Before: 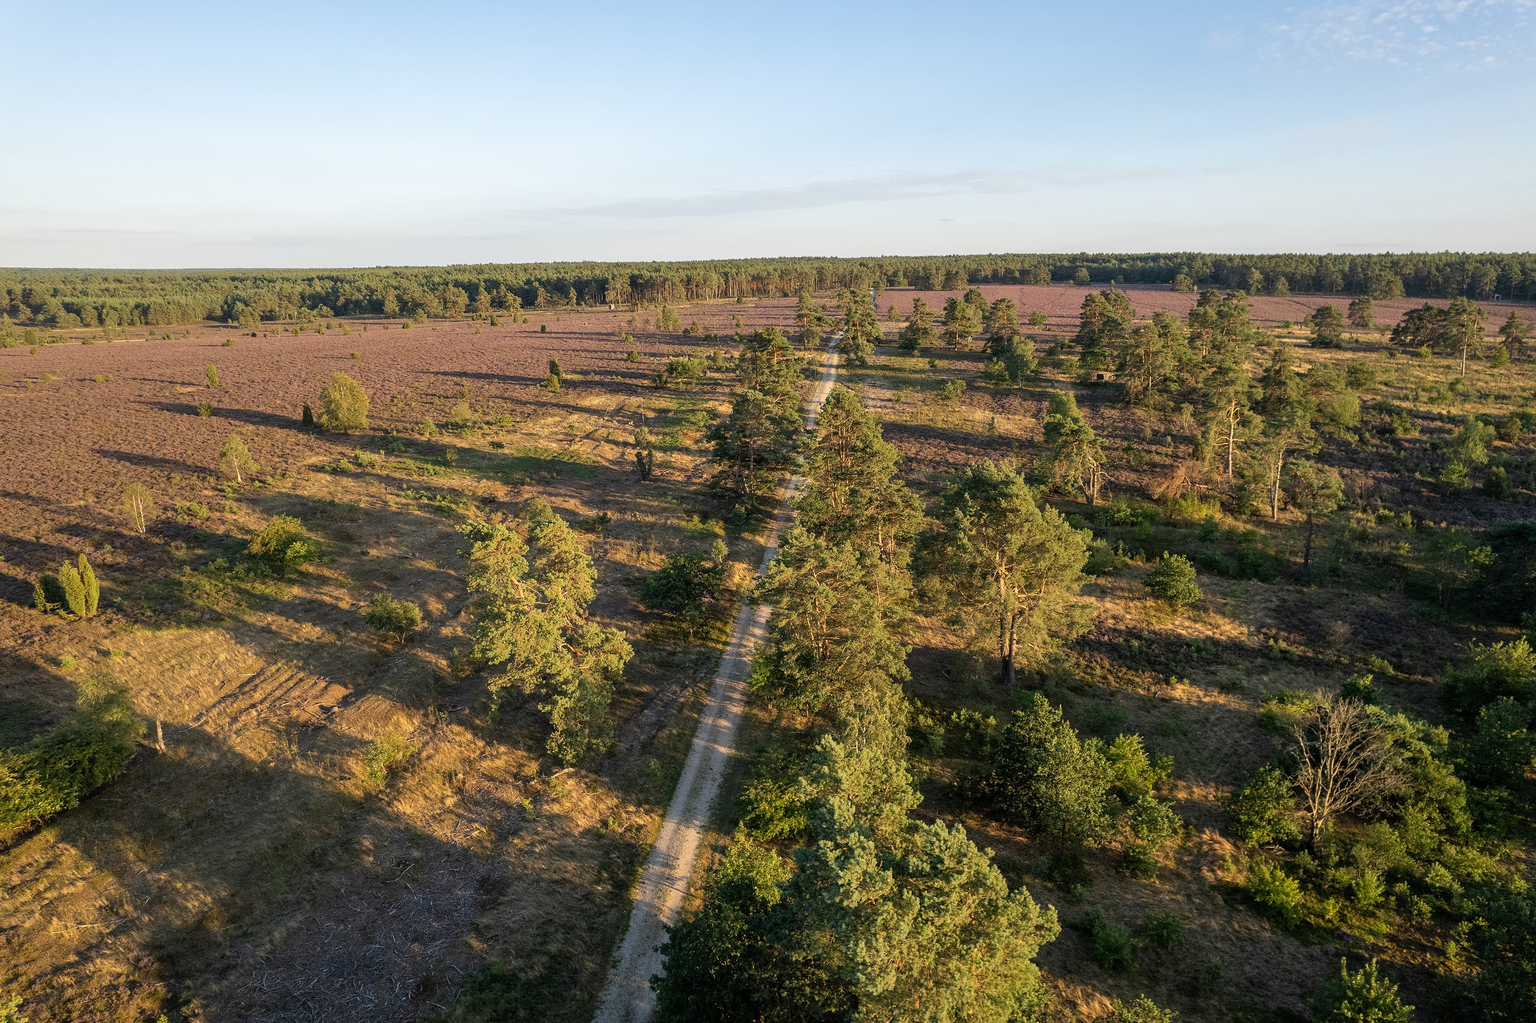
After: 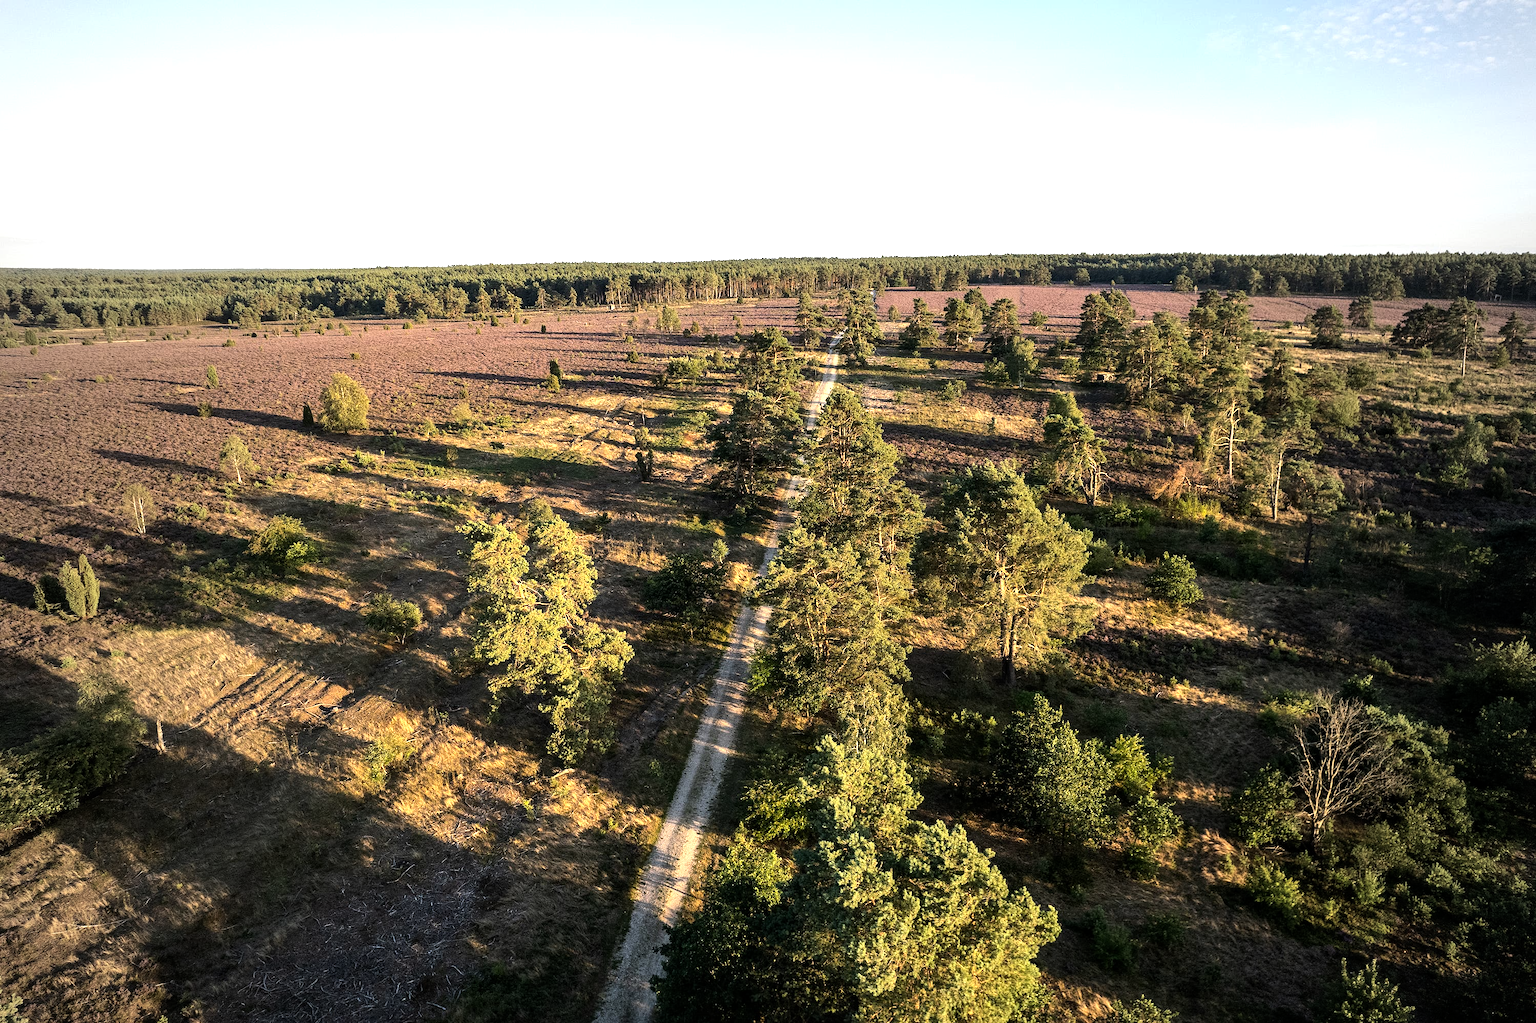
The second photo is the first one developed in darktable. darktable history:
vignetting: fall-off start 72.73%, fall-off radius 107.41%, width/height ratio 0.73
local contrast: mode bilateral grid, contrast 11, coarseness 25, detail 112%, midtone range 0.2
tone equalizer: -8 EV -1.07 EV, -7 EV -1.03 EV, -6 EV -0.843 EV, -5 EV -0.55 EV, -3 EV 0.59 EV, -2 EV 0.847 EV, -1 EV 0.997 EV, +0 EV 1.08 EV, edges refinement/feathering 500, mask exposure compensation -1.57 EV, preserve details no
